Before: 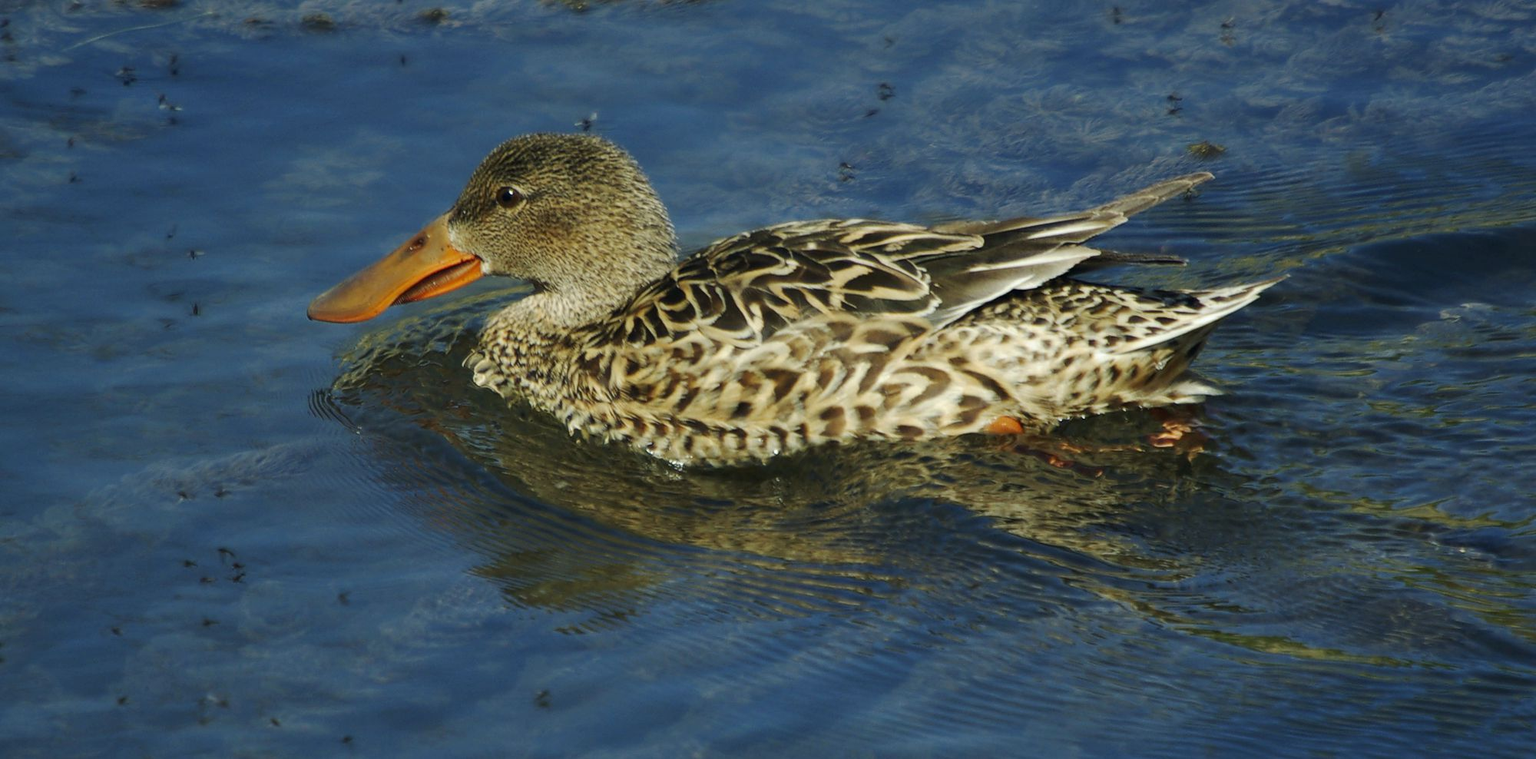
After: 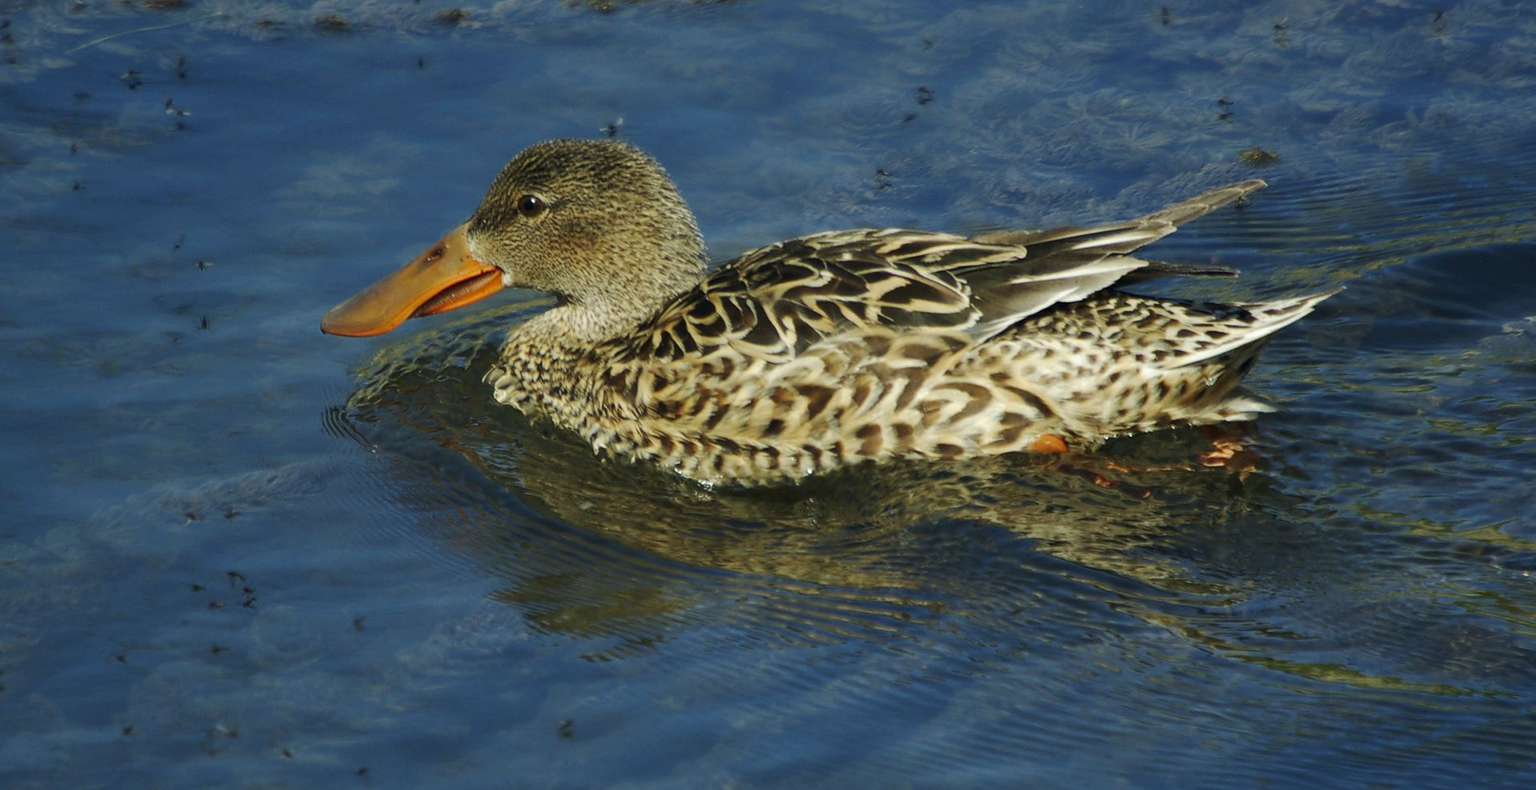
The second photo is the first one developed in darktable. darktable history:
crop: right 4.126%, bottom 0.031%
